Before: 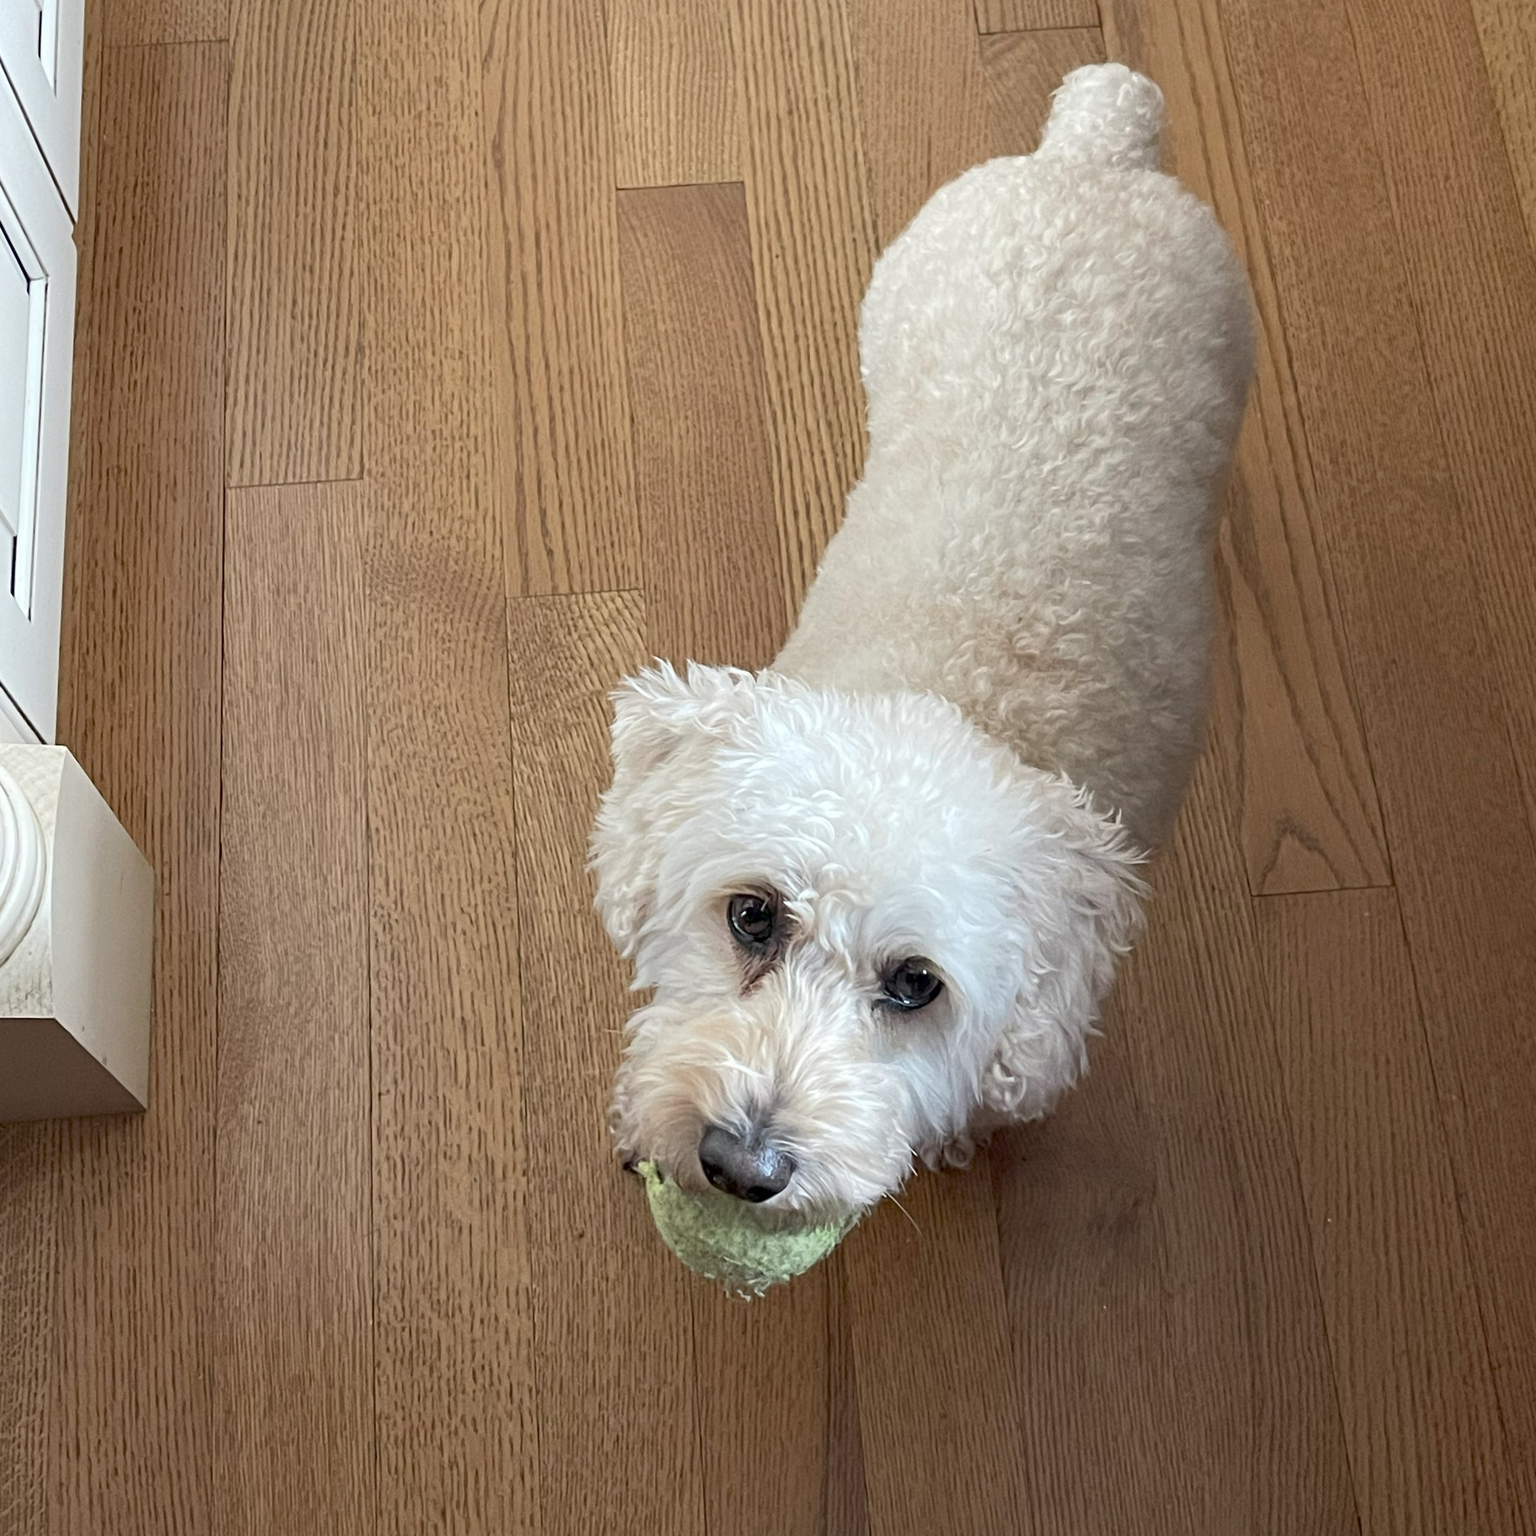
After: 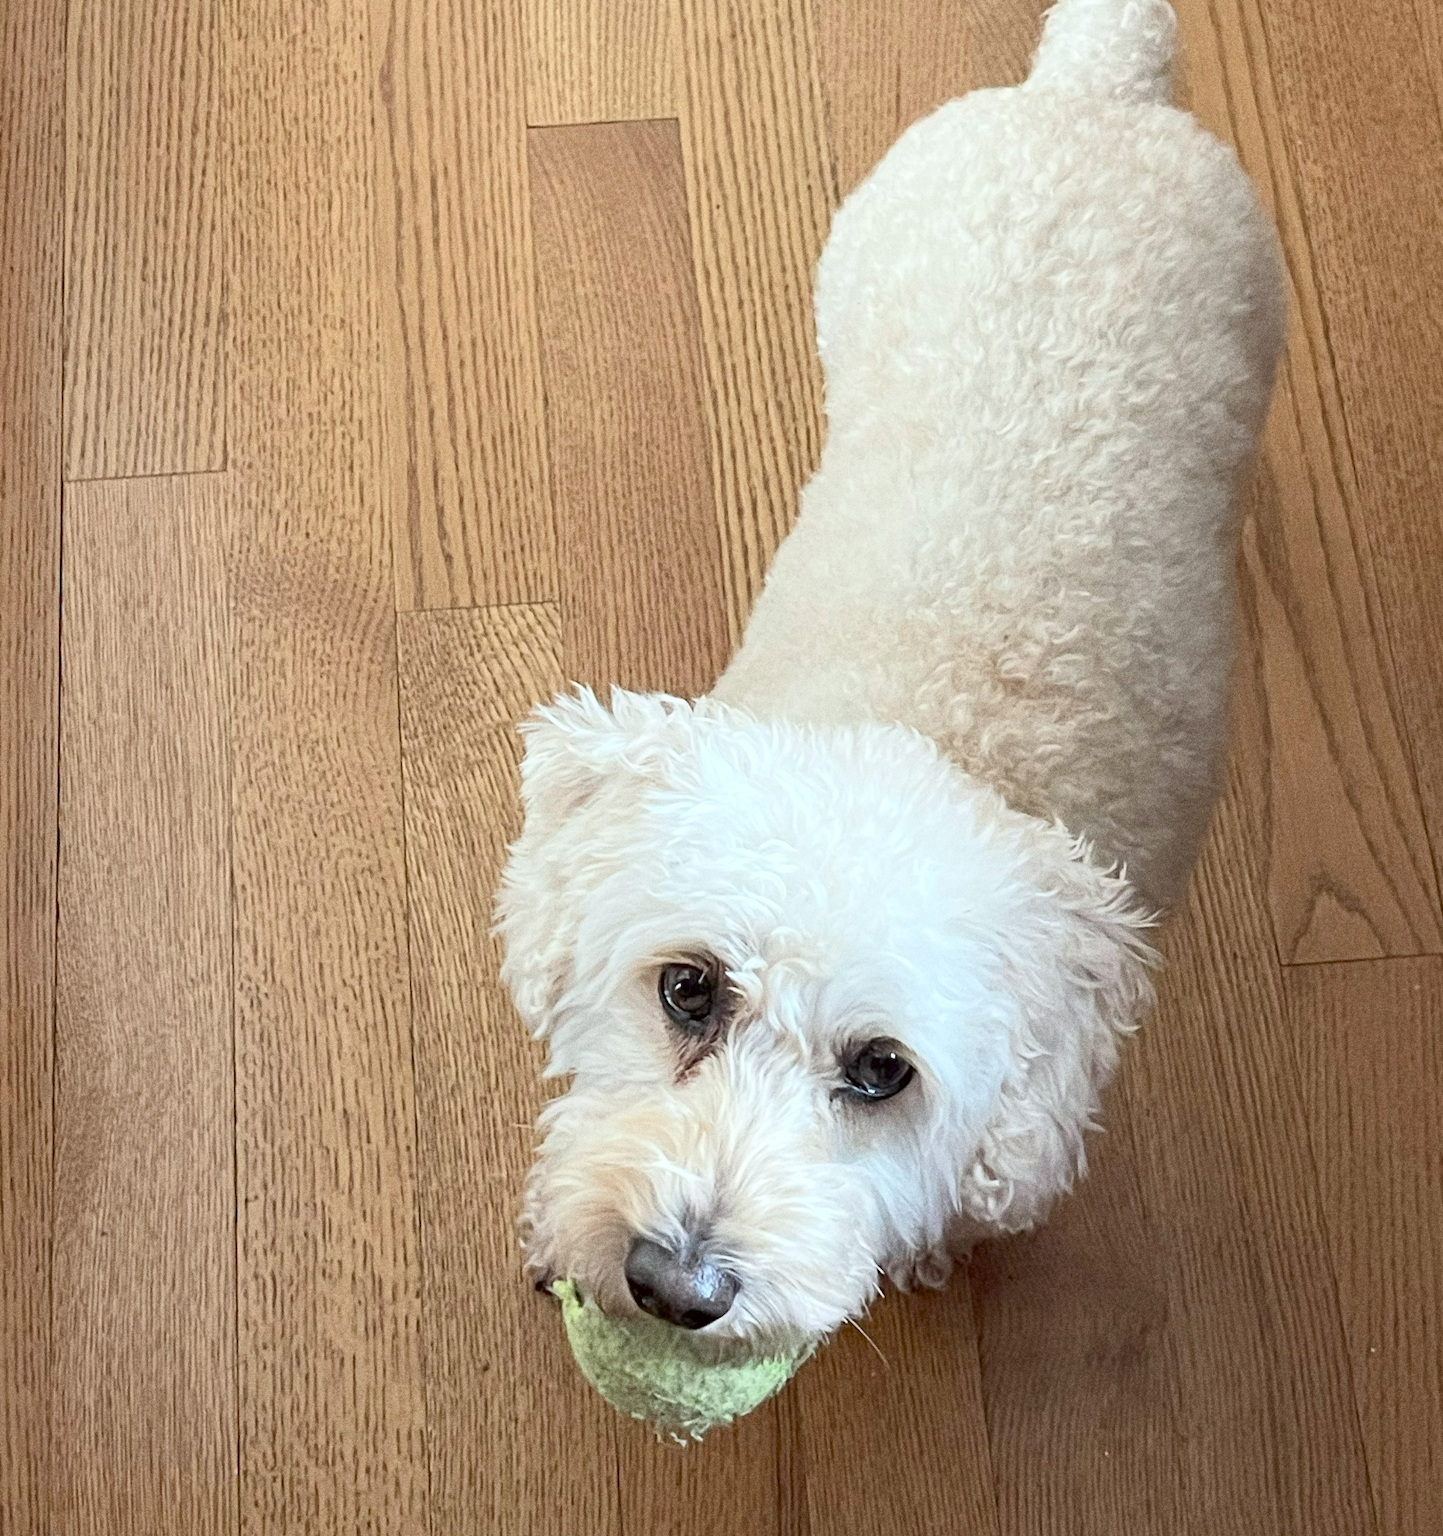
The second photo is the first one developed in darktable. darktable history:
grain: coarseness 0.09 ISO, strength 40%
crop: left 11.225%, top 5.381%, right 9.565%, bottom 10.314%
color correction: highlights a* -2.73, highlights b* -2.09, shadows a* 2.41, shadows b* 2.73
contrast brightness saturation: contrast 0.2, brightness 0.15, saturation 0.14
